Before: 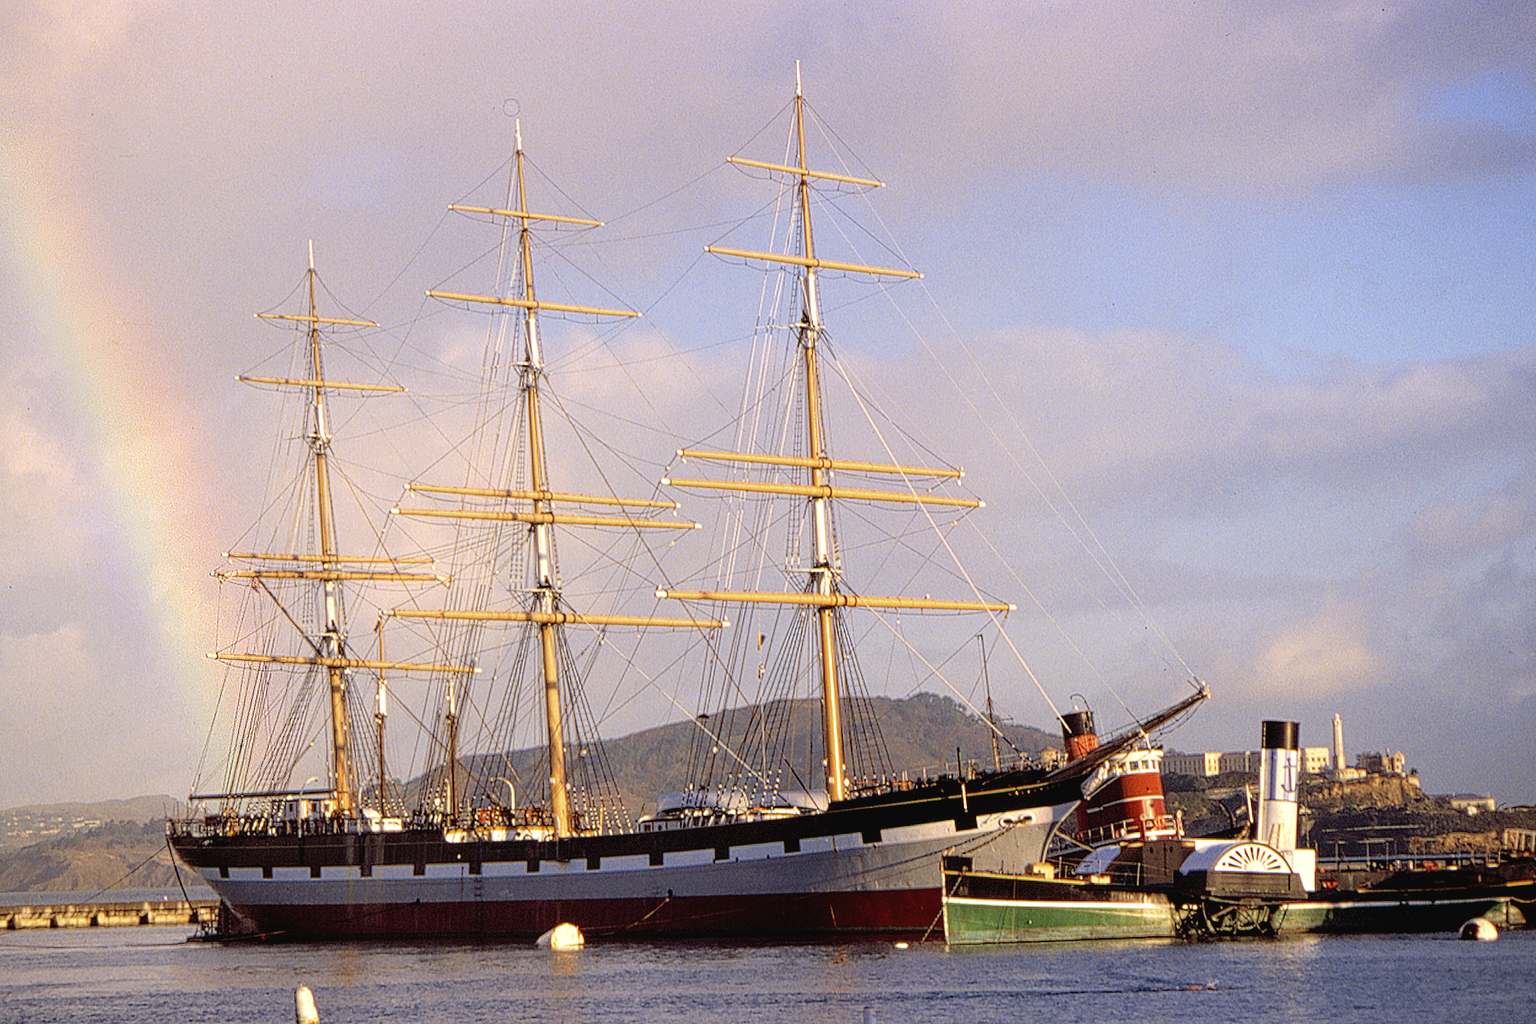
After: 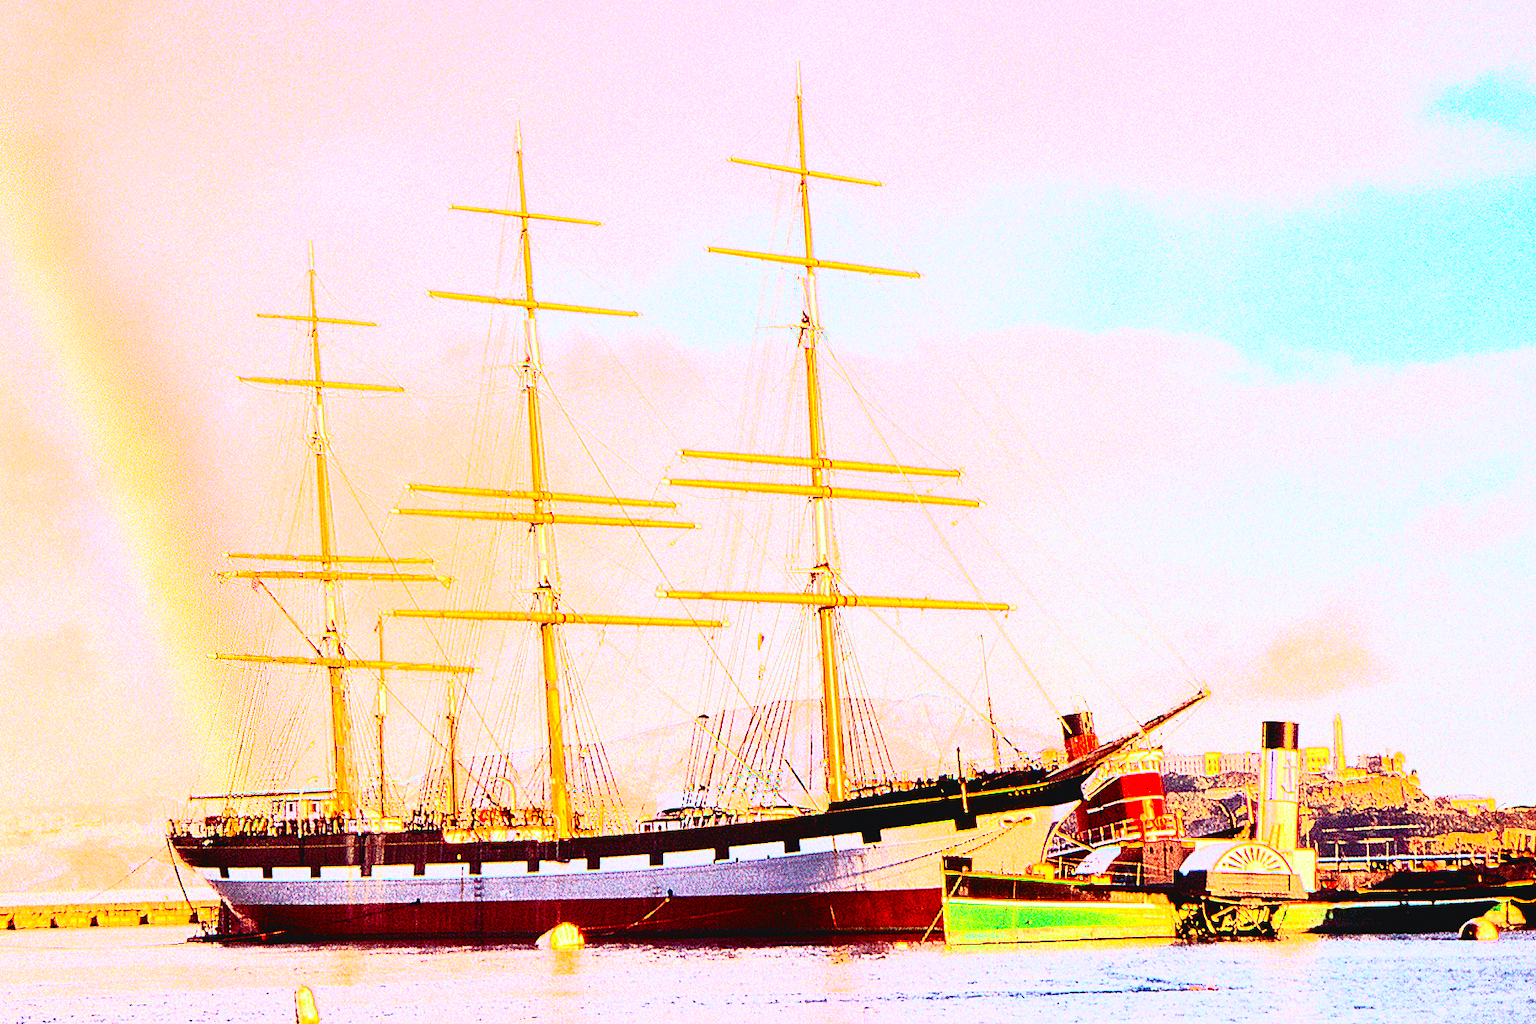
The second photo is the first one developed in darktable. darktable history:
exposure: exposure 1.136 EV, compensate highlight preservation false
tone curve: curves: ch0 [(0, 0.011) (0.053, 0.026) (0.174, 0.115) (0.398, 0.444) (0.673, 0.775) (0.829, 0.906) (0.991, 0.981)]; ch1 [(0, 0) (0.276, 0.206) (0.409, 0.383) (0.473, 0.458) (0.492, 0.499) (0.521, 0.502) (0.546, 0.543) (0.585, 0.617) (0.659, 0.686) (0.78, 0.8) (1, 1)]; ch2 [(0, 0) (0.438, 0.449) (0.473, 0.469) (0.503, 0.5) (0.523, 0.538) (0.562, 0.598) (0.612, 0.635) (0.695, 0.713) (1, 1)], color space Lab, independent channels, preserve colors none
contrast brightness saturation: contrast 0.989, brightness 0.985, saturation 0.981
